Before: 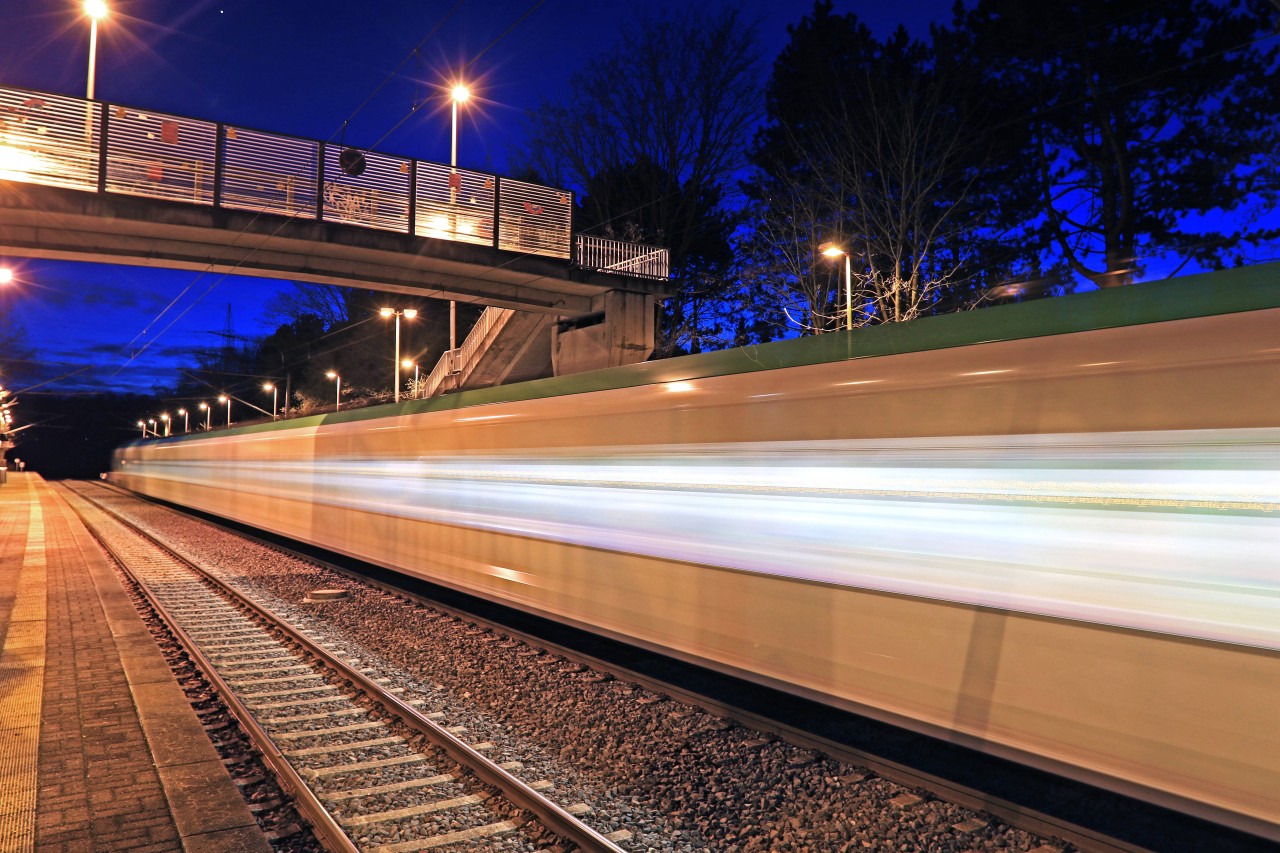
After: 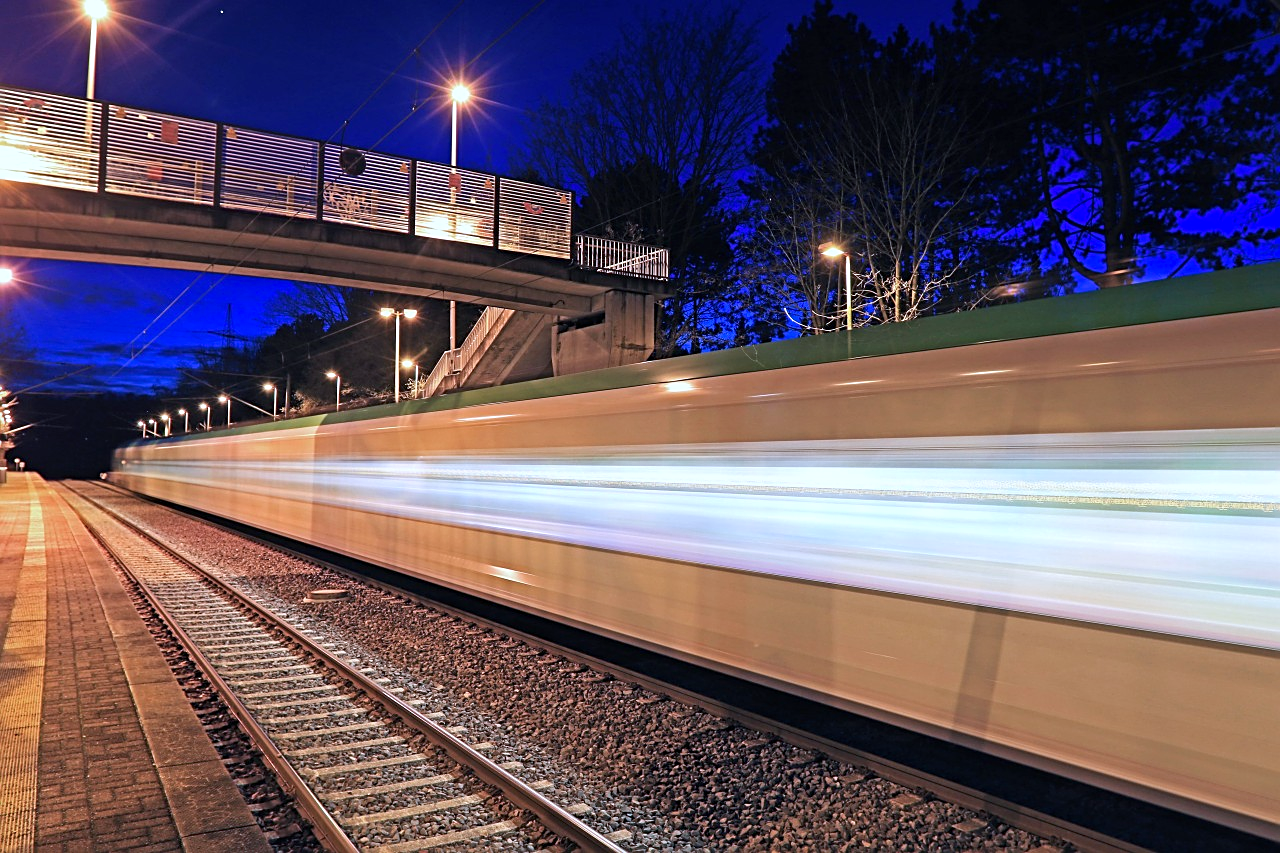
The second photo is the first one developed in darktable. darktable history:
sharpen: amount 0.478
shadows and highlights: shadows 20.91, highlights -35.45, soften with gaussian
color calibration: x 0.37, y 0.382, temperature 4313.32 K
